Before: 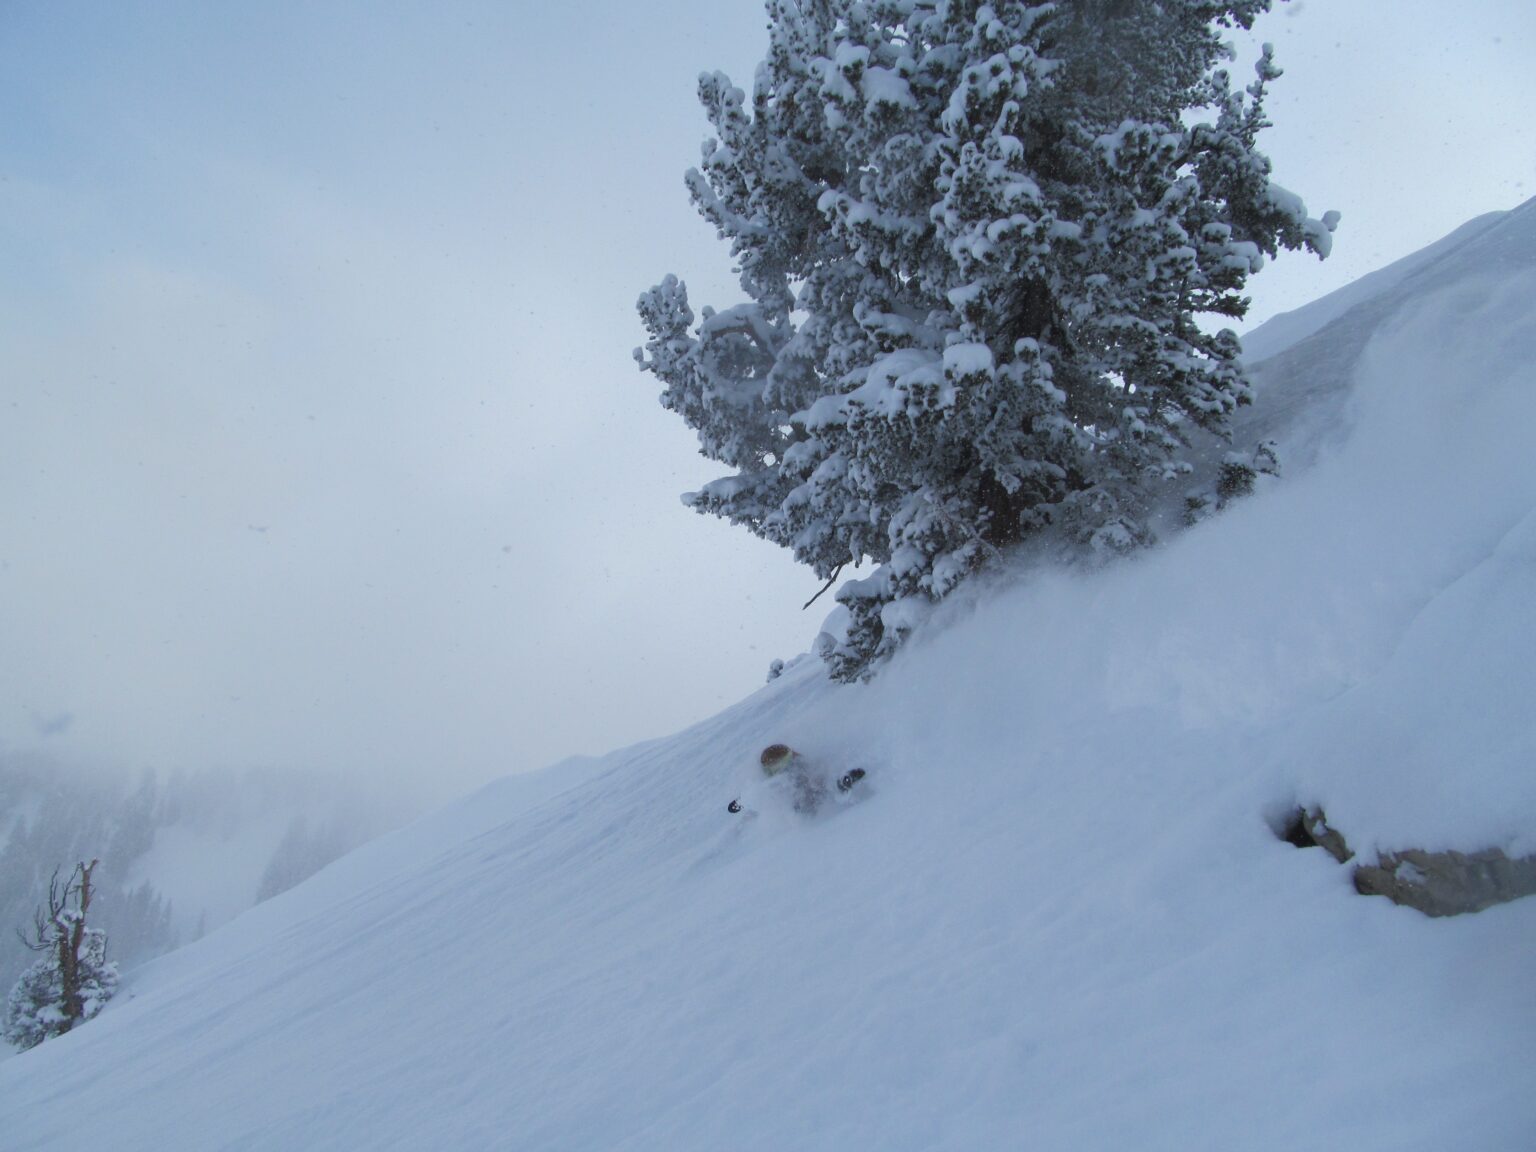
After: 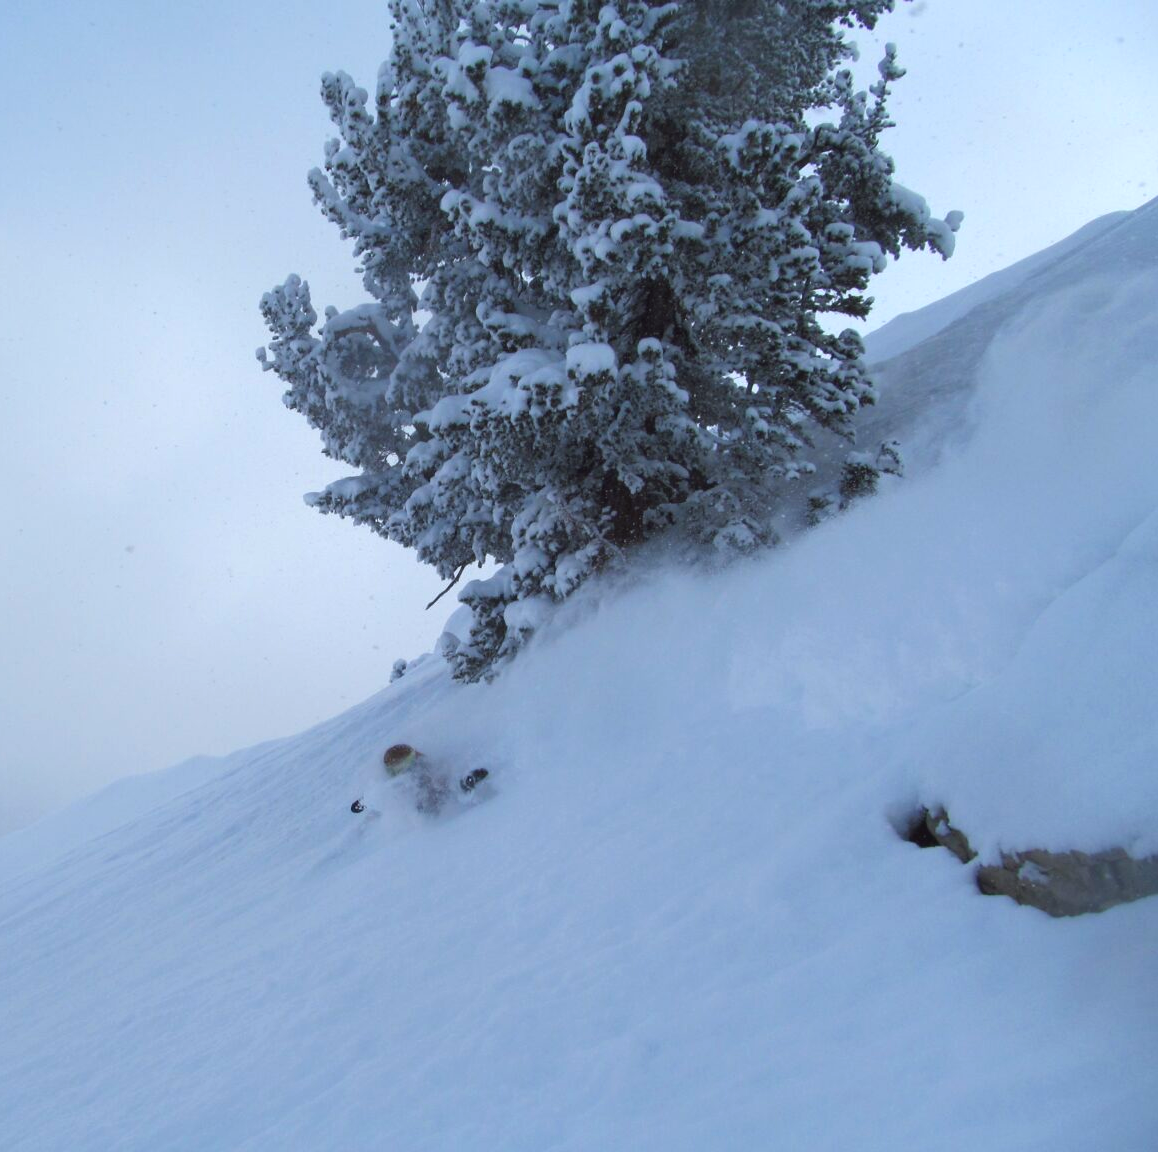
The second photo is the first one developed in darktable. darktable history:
crop and rotate: left 24.6%
color balance: lift [1, 1.001, 0.999, 1.001], gamma [1, 1.004, 1.007, 0.993], gain [1, 0.991, 0.987, 1.013], contrast 7.5%, contrast fulcrum 10%, output saturation 115%
